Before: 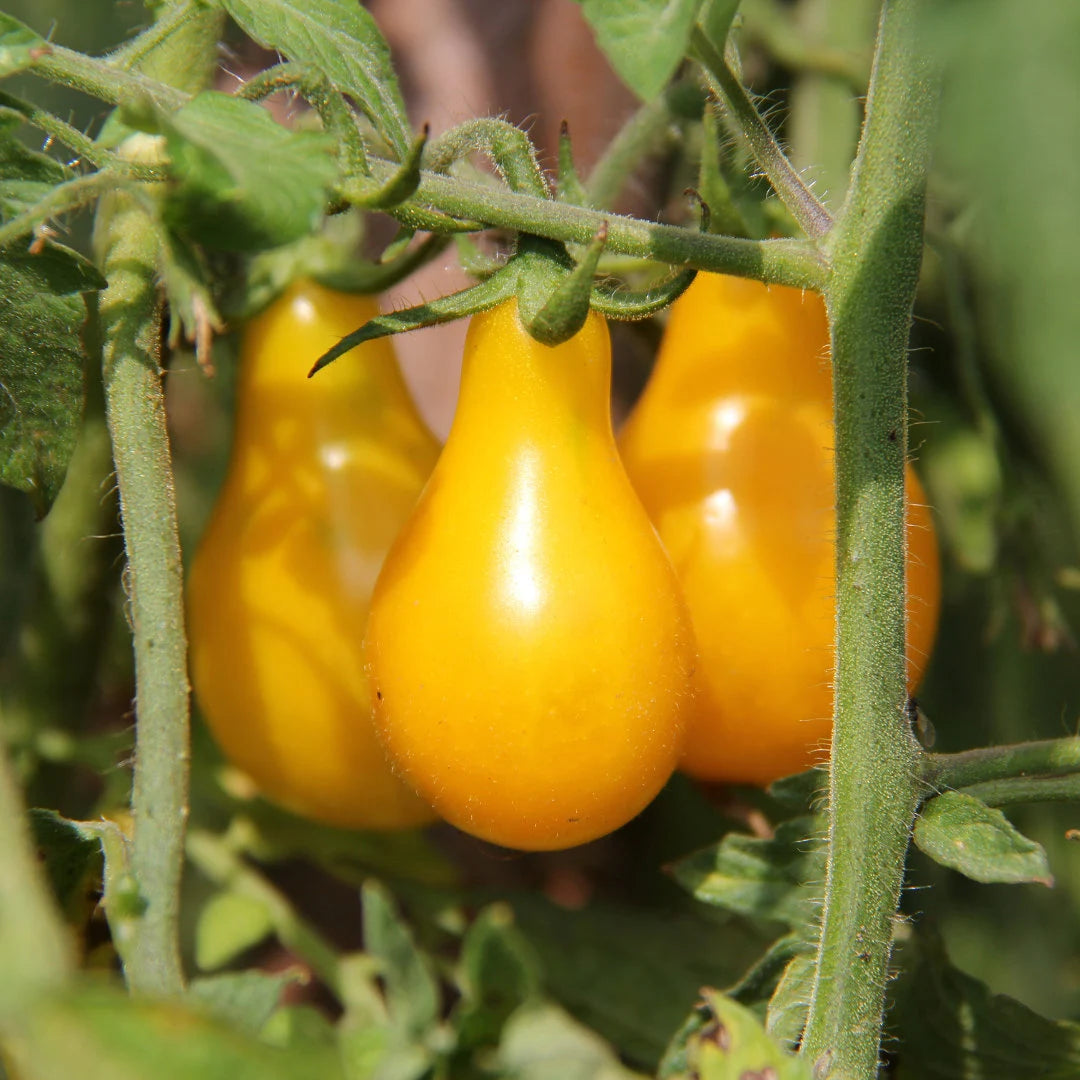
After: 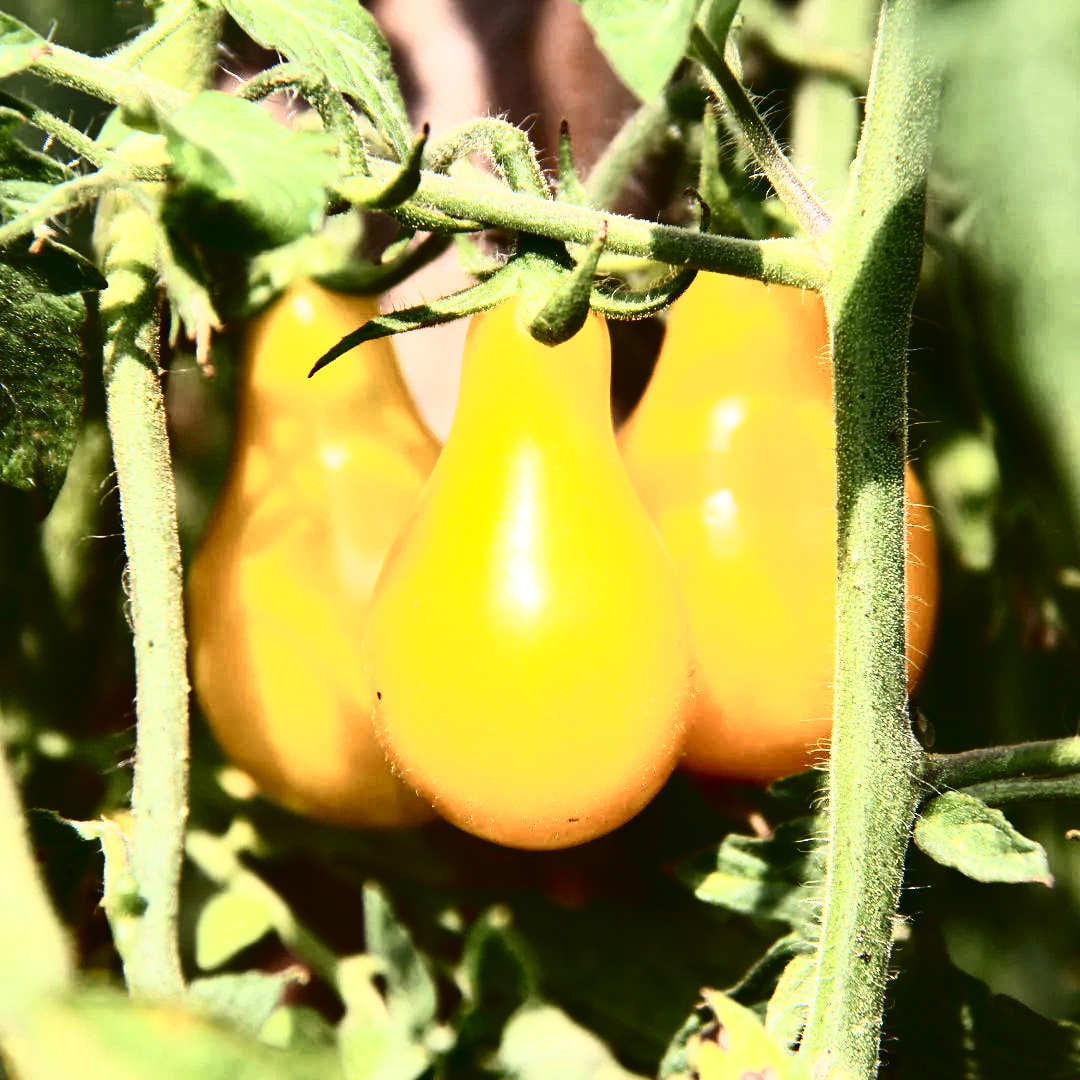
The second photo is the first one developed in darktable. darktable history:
contrast brightness saturation: contrast 0.622, brightness 0.322, saturation 0.141
tone curve: curves: ch0 [(0, 0) (0.003, 0.023) (0.011, 0.024) (0.025, 0.028) (0.044, 0.035) (0.069, 0.043) (0.1, 0.052) (0.136, 0.063) (0.177, 0.094) (0.224, 0.145) (0.277, 0.209) (0.335, 0.281) (0.399, 0.364) (0.468, 0.453) (0.543, 0.553) (0.623, 0.66) (0.709, 0.767) (0.801, 0.88) (0.898, 0.968) (1, 1)], color space Lab, independent channels
